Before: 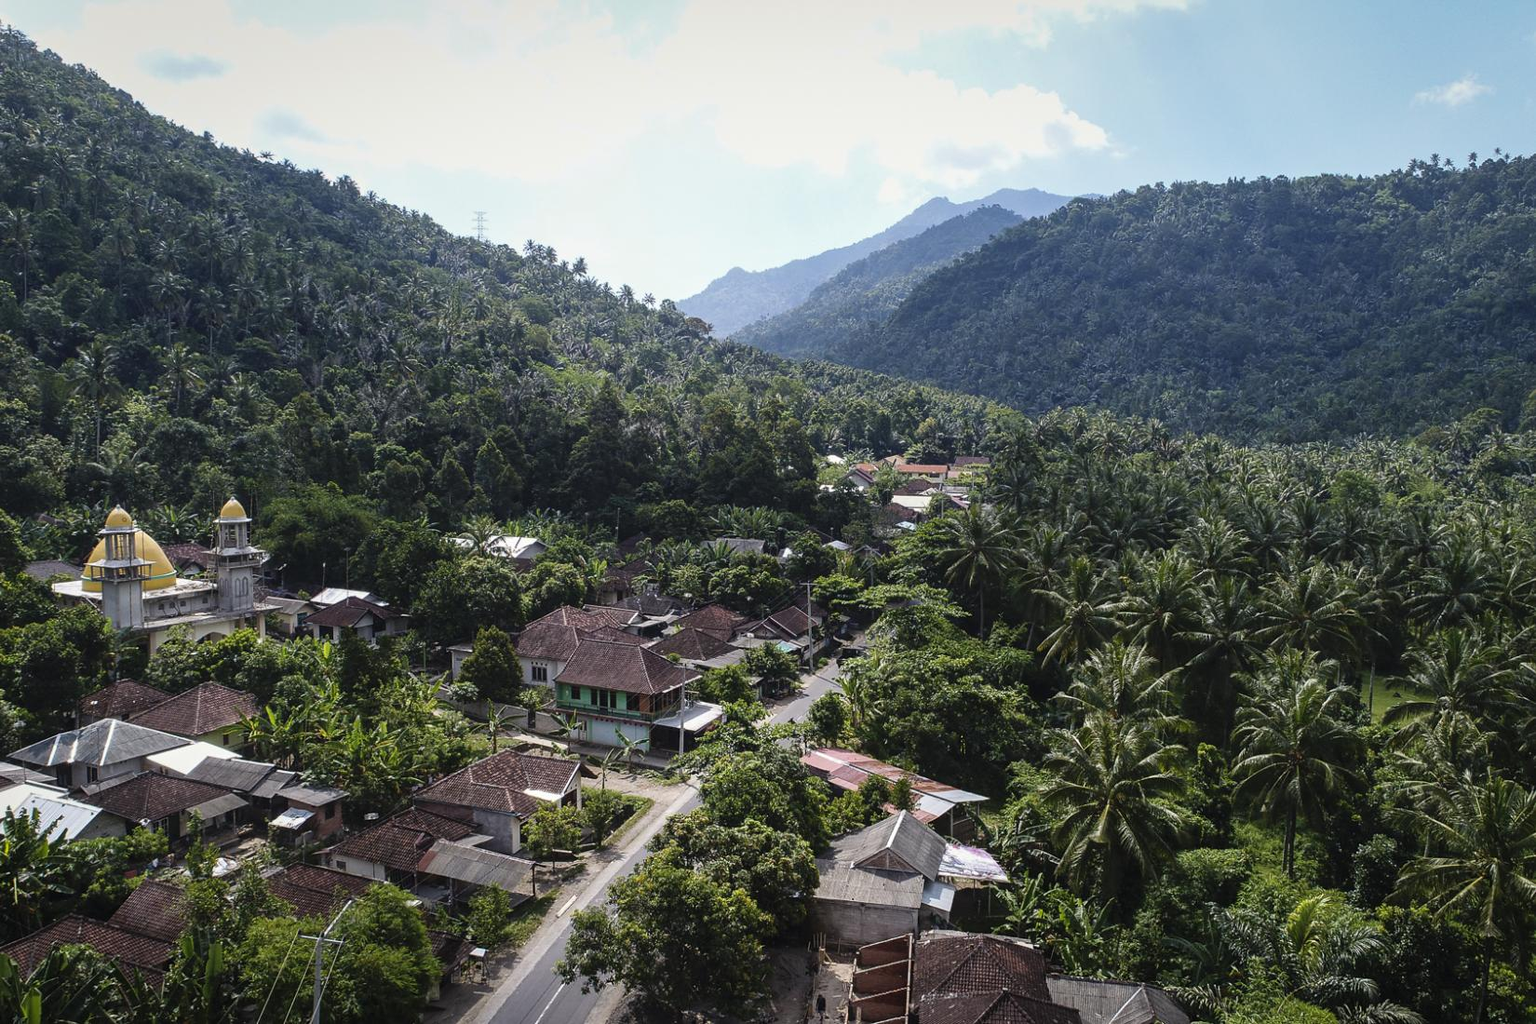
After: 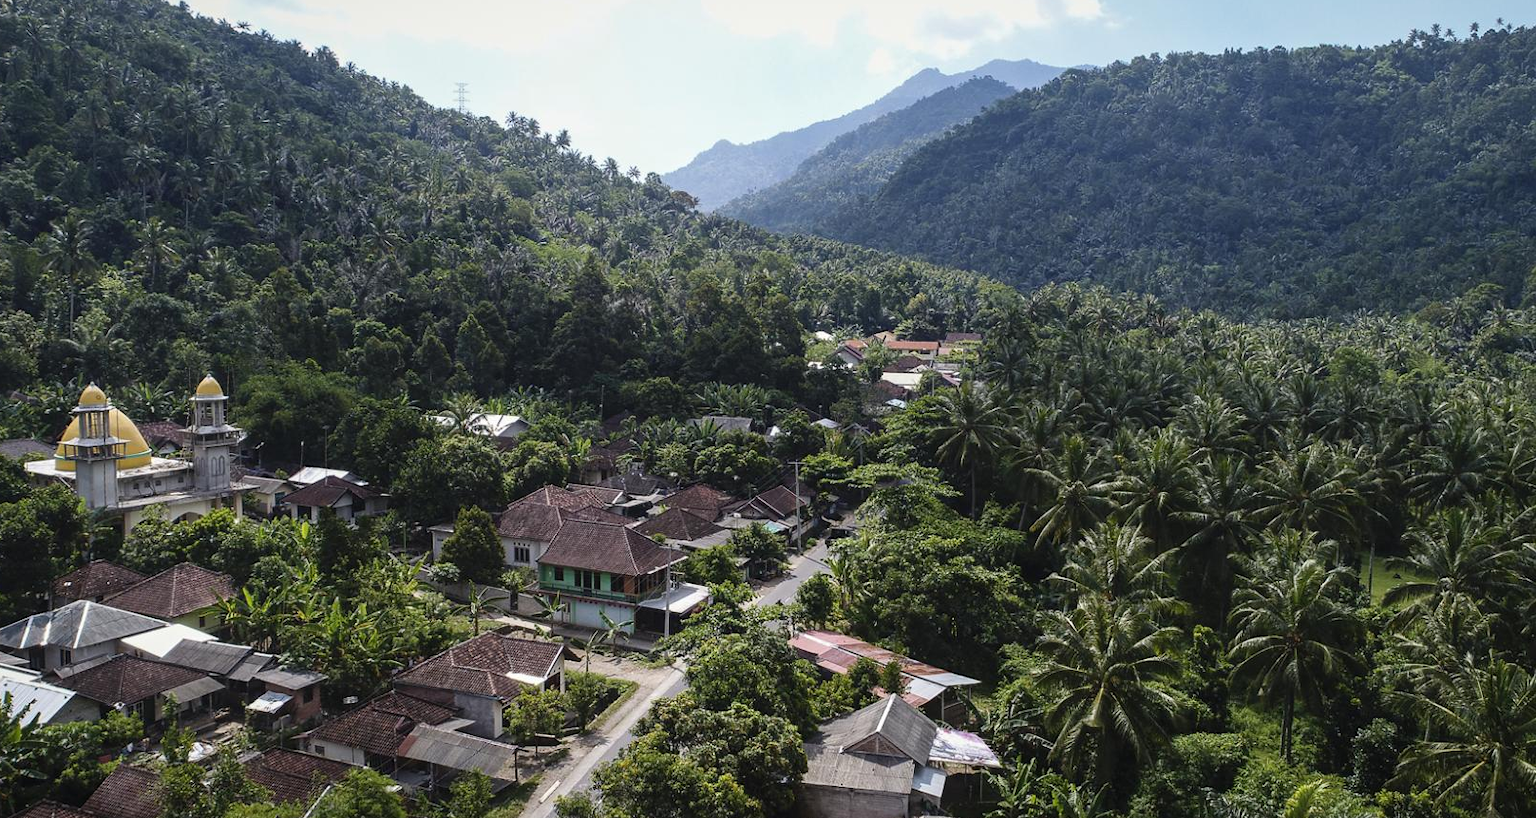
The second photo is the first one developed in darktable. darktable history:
crop and rotate: left 1.853%, top 12.778%, right 0.132%, bottom 8.824%
